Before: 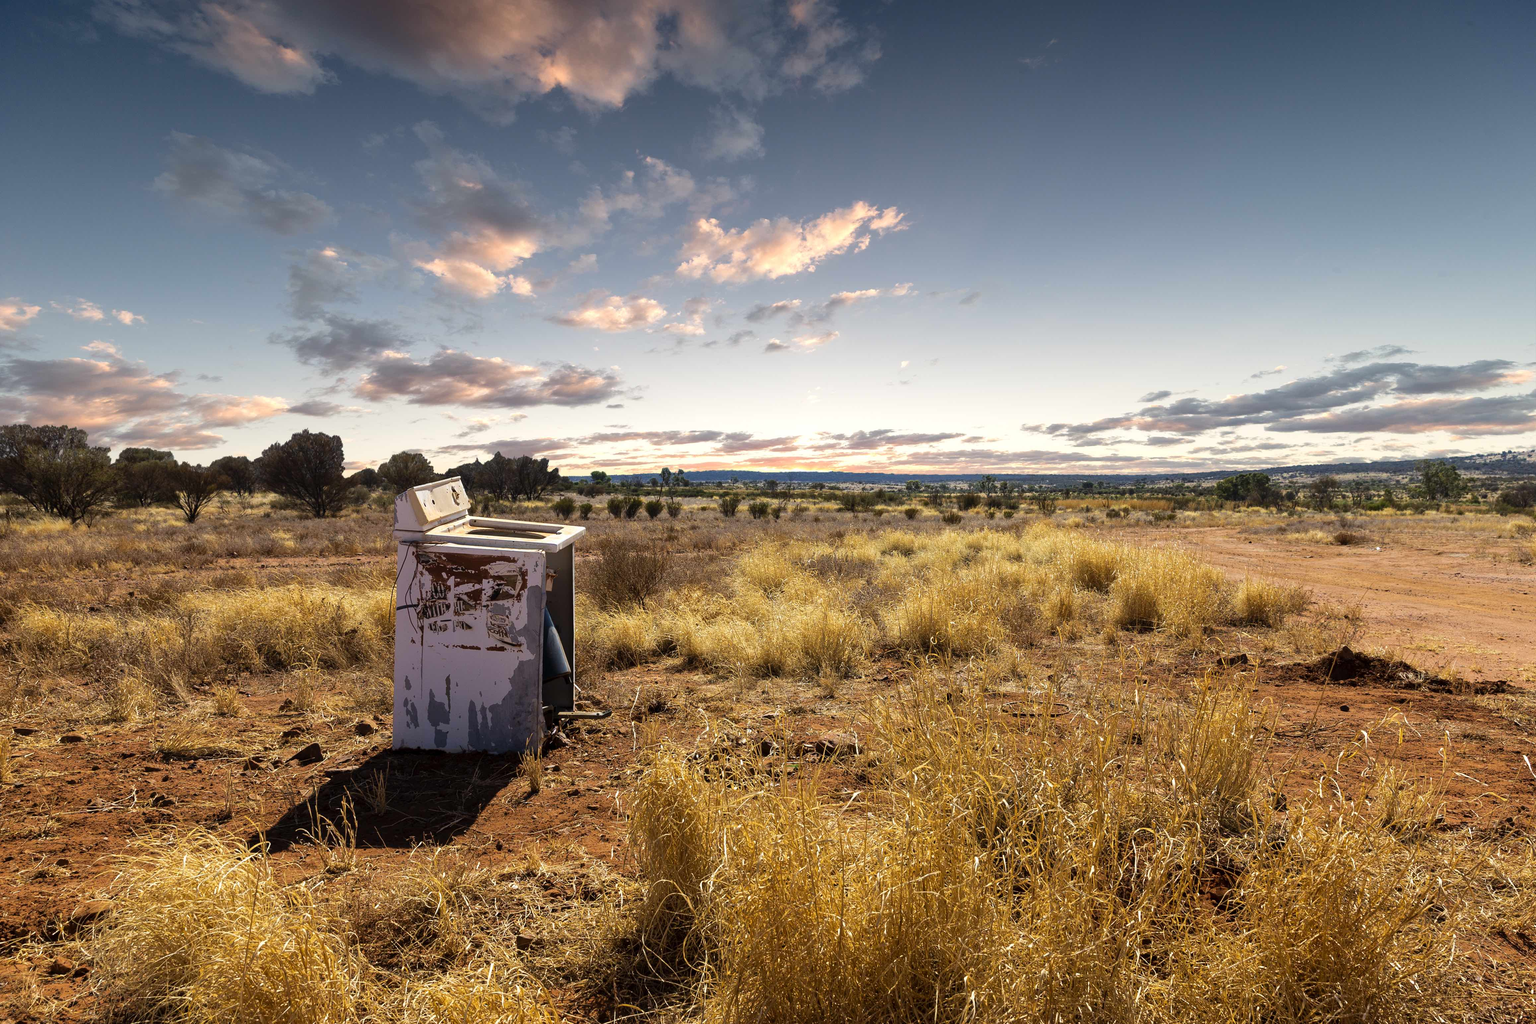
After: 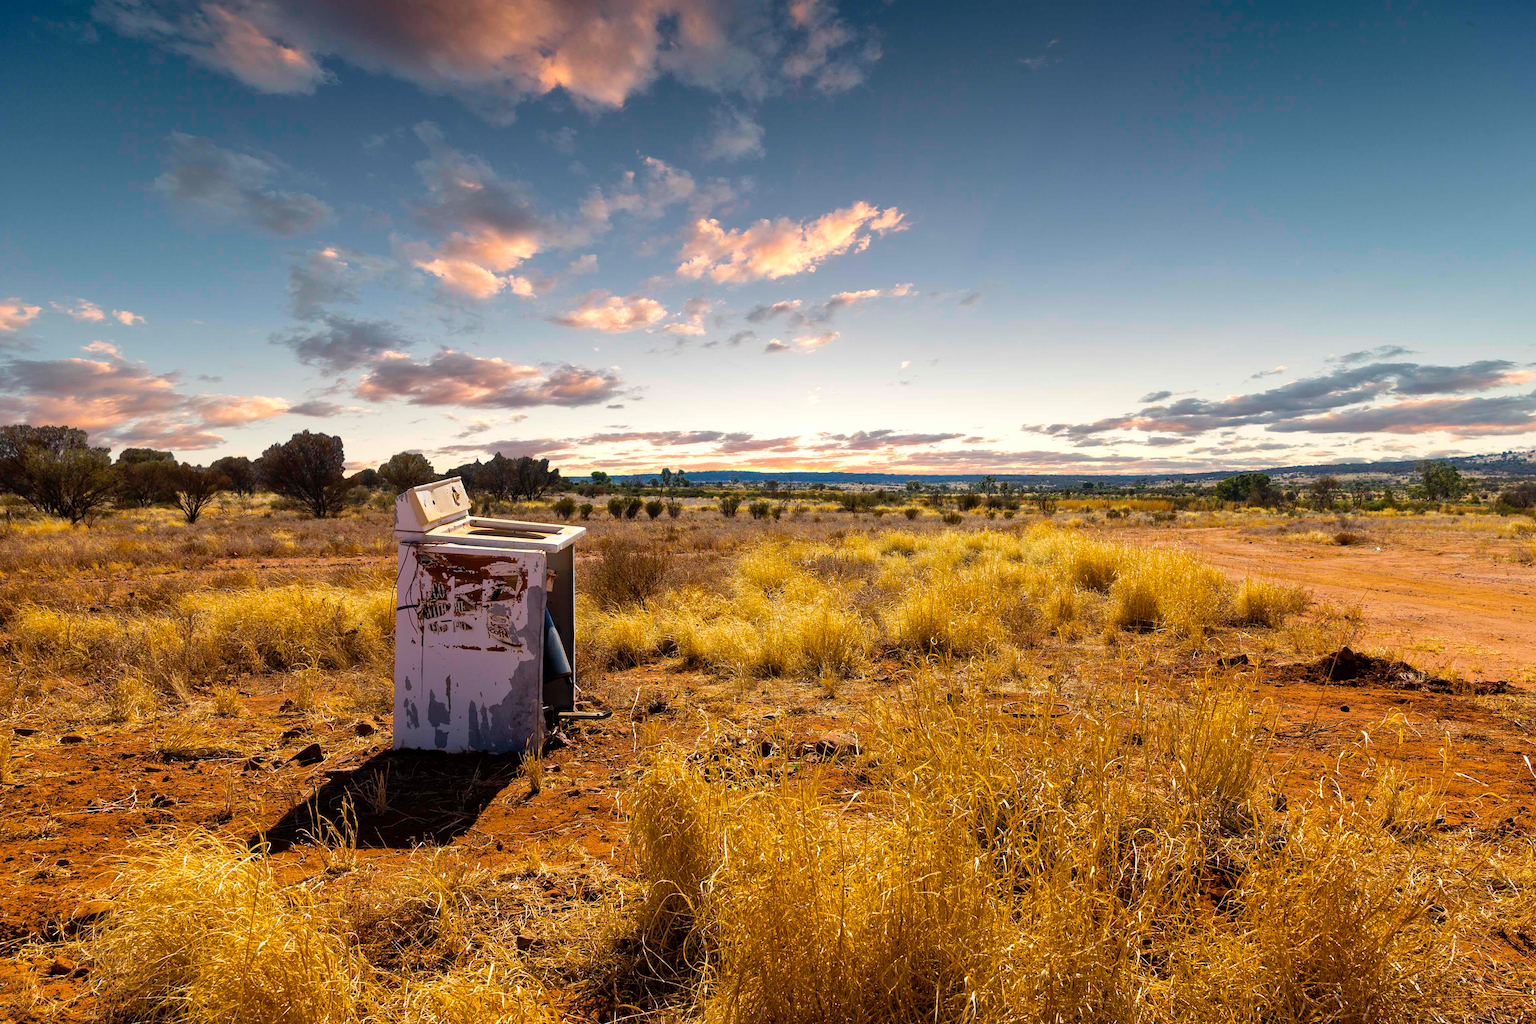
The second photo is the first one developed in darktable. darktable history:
color balance rgb: perceptual saturation grading › global saturation 25%, global vibrance 10%
shadows and highlights: shadows 25, highlights -25
